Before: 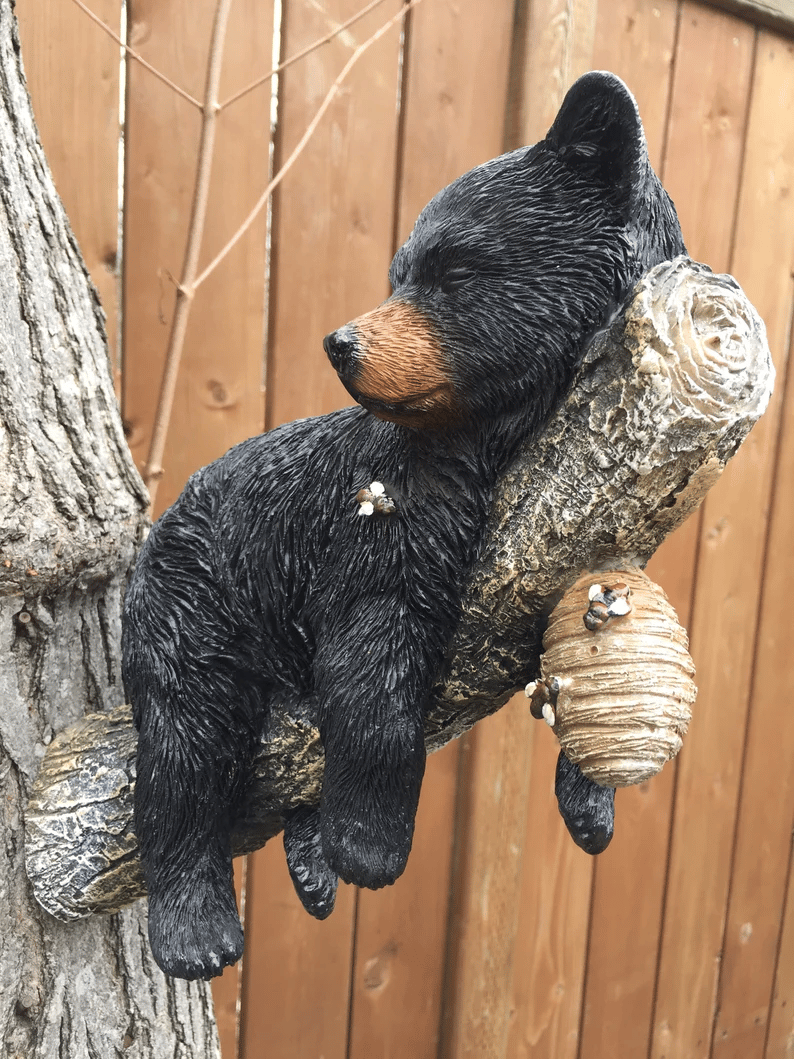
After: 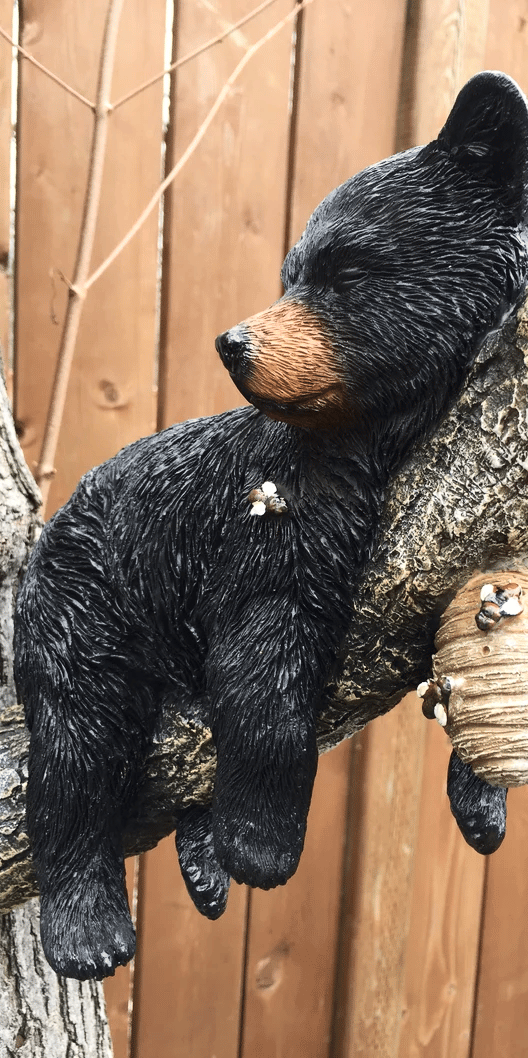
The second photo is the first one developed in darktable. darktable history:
contrast brightness saturation: contrast 0.219
crop and rotate: left 13.799%, right 19.664%
